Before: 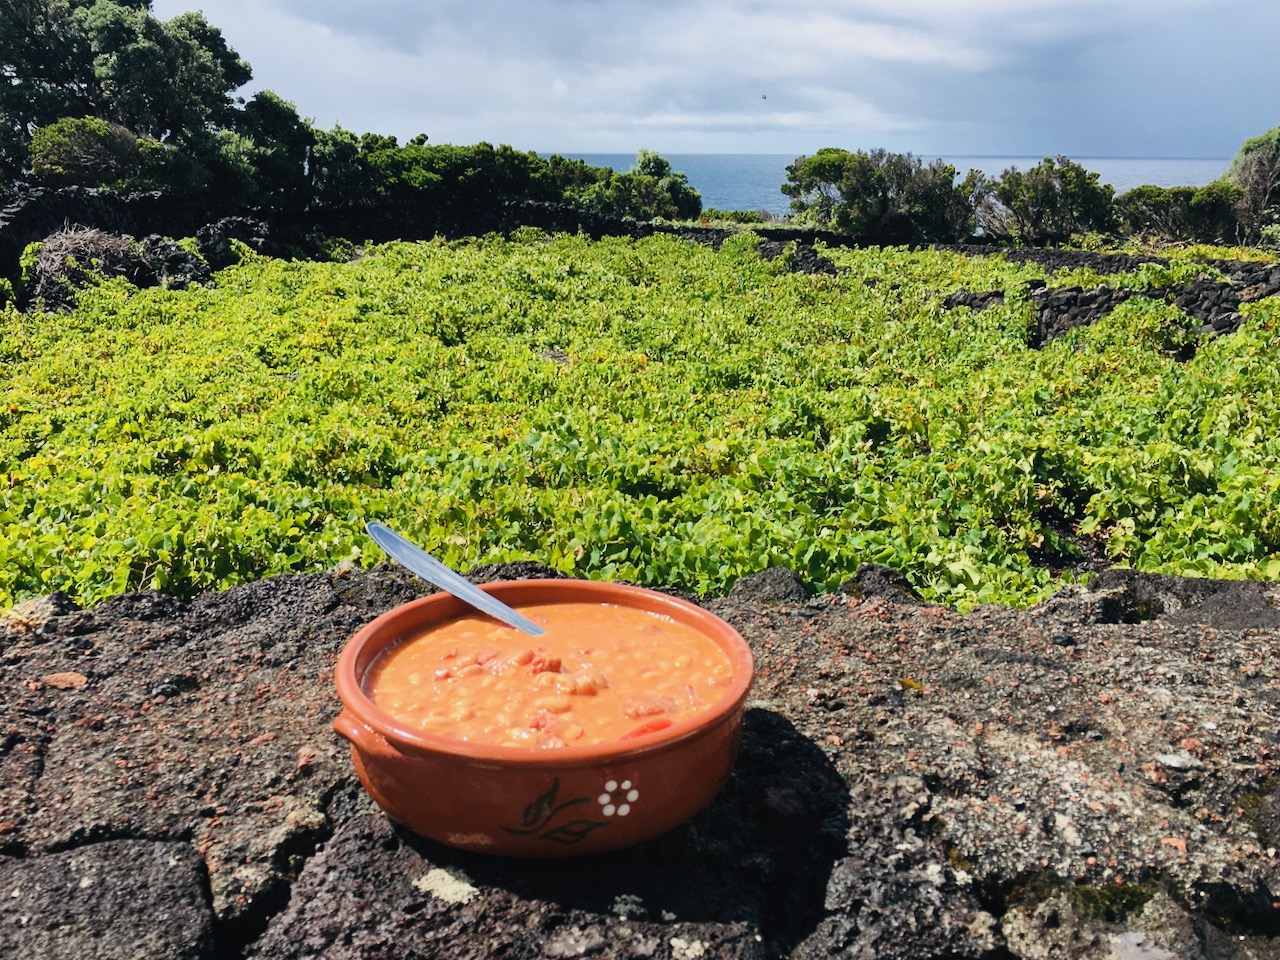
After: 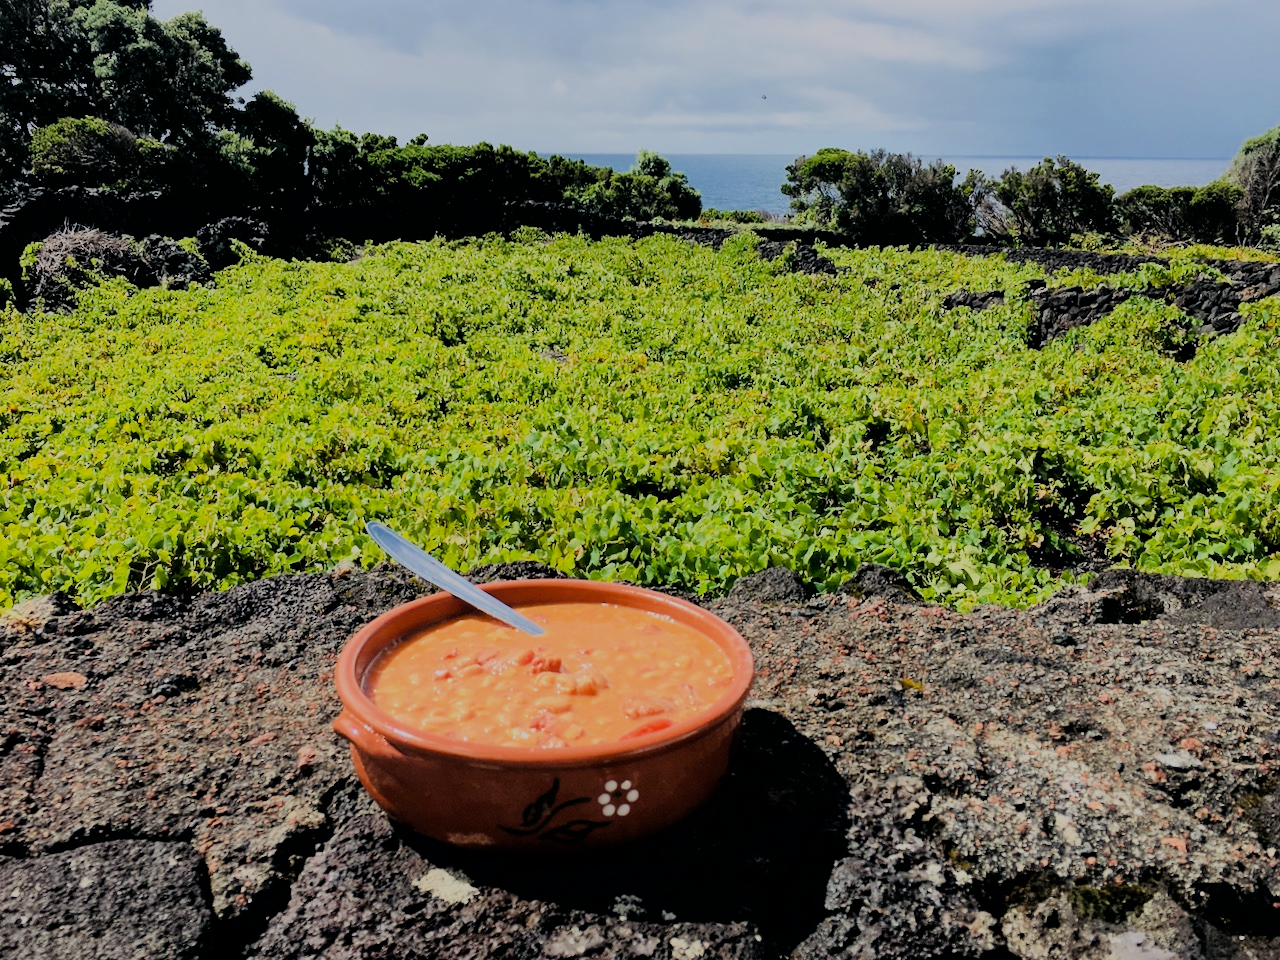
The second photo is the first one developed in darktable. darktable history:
filmic rgb: black relative exposure -6.15 EV, white relative exposure 6.96 EV, hardness 2.23, color science v6 (2022)
tone equalizer: on, module defaults
